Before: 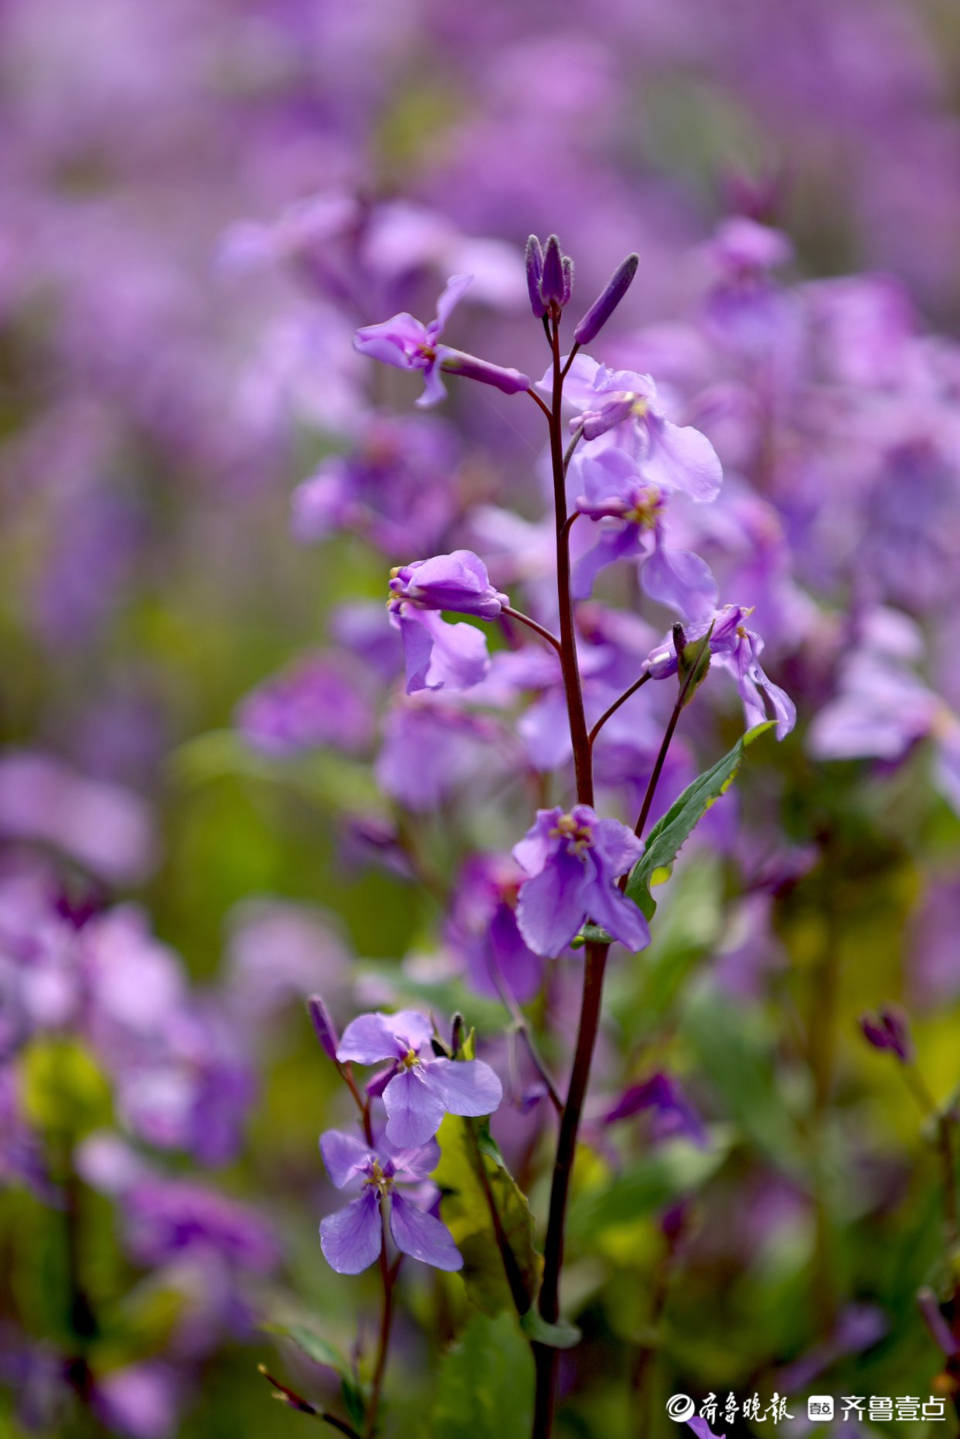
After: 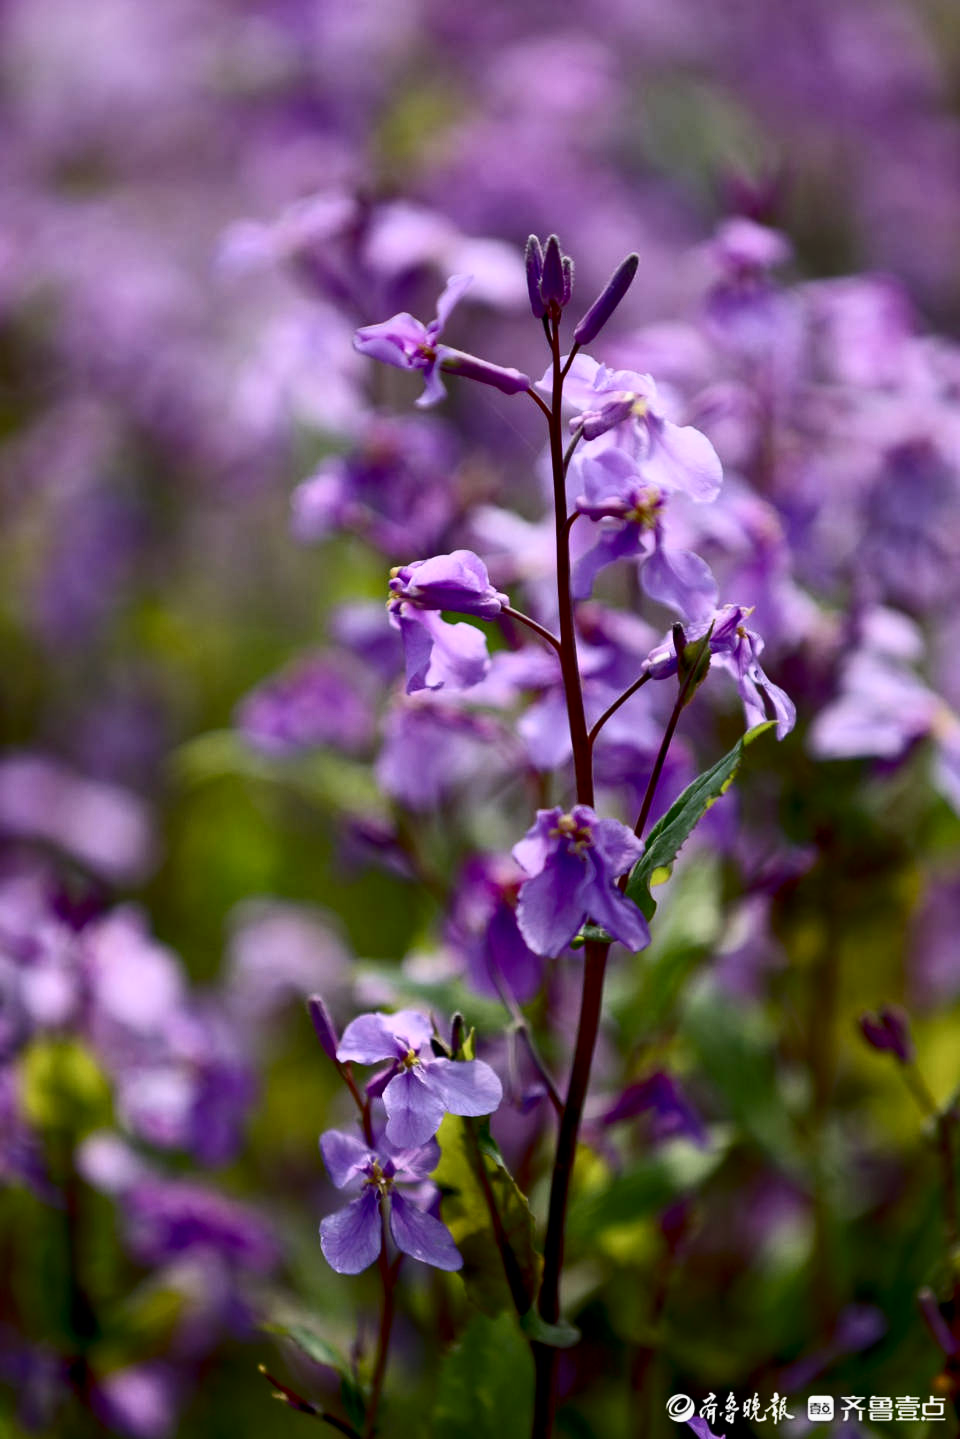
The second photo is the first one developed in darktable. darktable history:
contrast brightness saturation: contrast 0.297
exposure: black level correction 0.001, exposure -0.197 EV, compensate highlight preservation false
